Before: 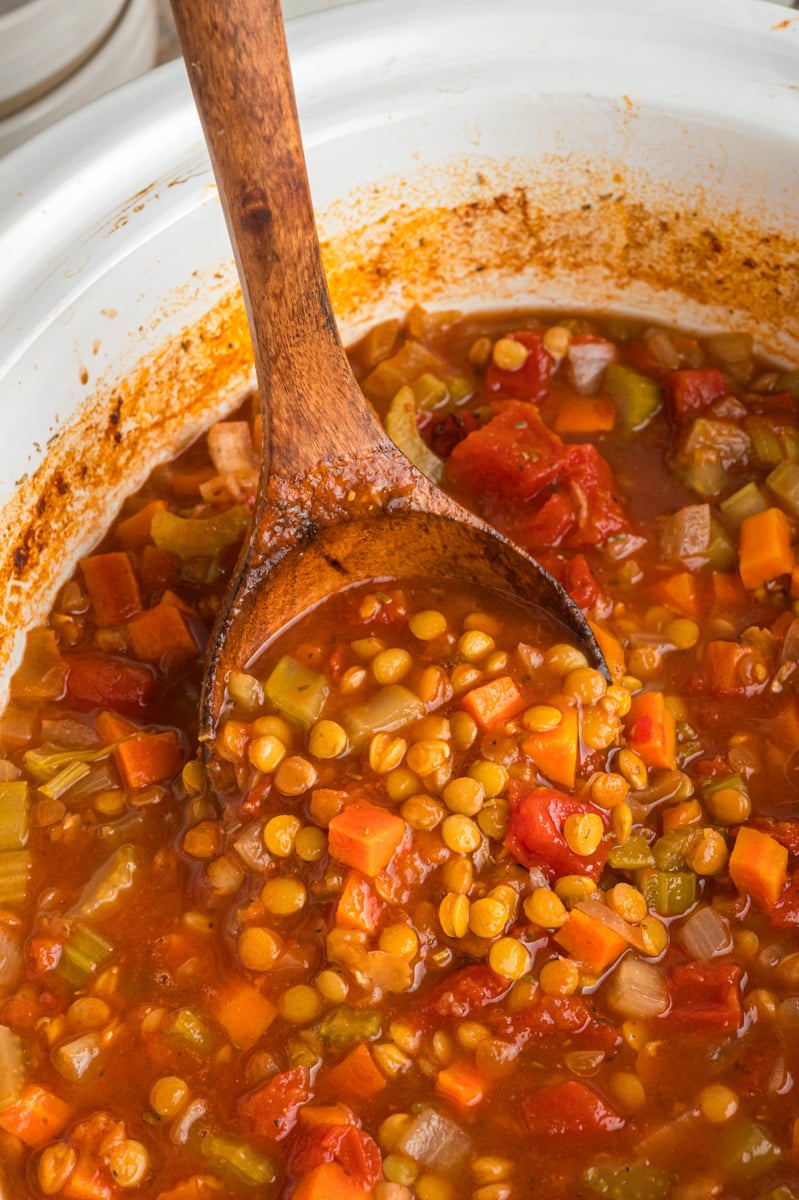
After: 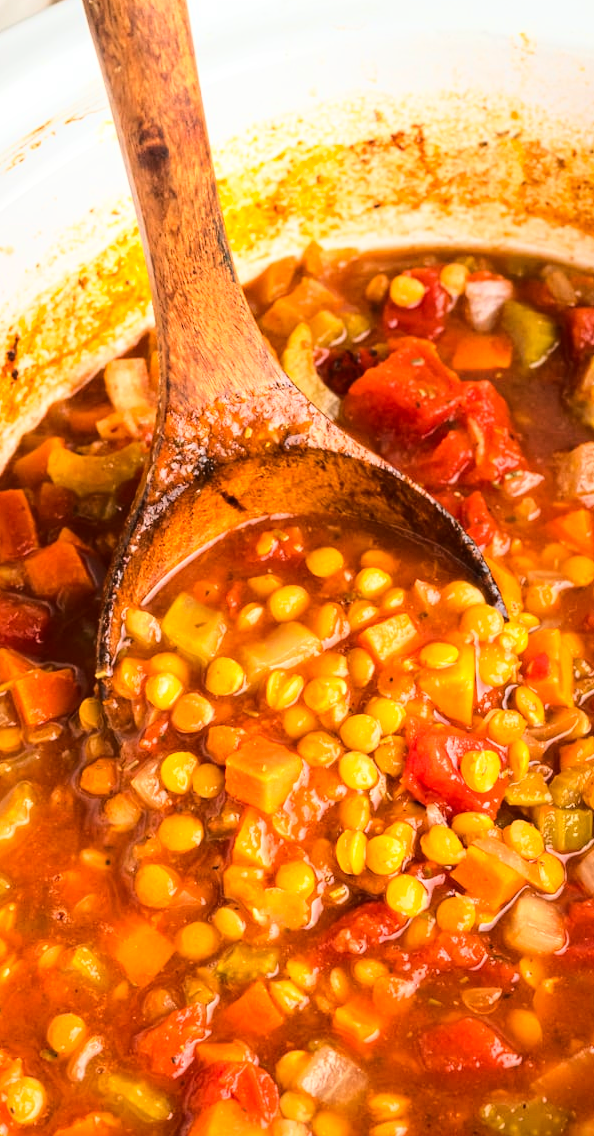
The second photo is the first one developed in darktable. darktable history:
crop and rotate: left 12.994%, top 5.269%, right 12.566%
base curve: curves: ch0 [(0, 0) (0.036, 0.037) (0.121, 0.228) (0.46, 0.76) (0.859, 0.983) (1, 1)], preserve colors average RGB
contrast brightness saturation: contrast 0.101, brightness 0.028, saturation 0.094
